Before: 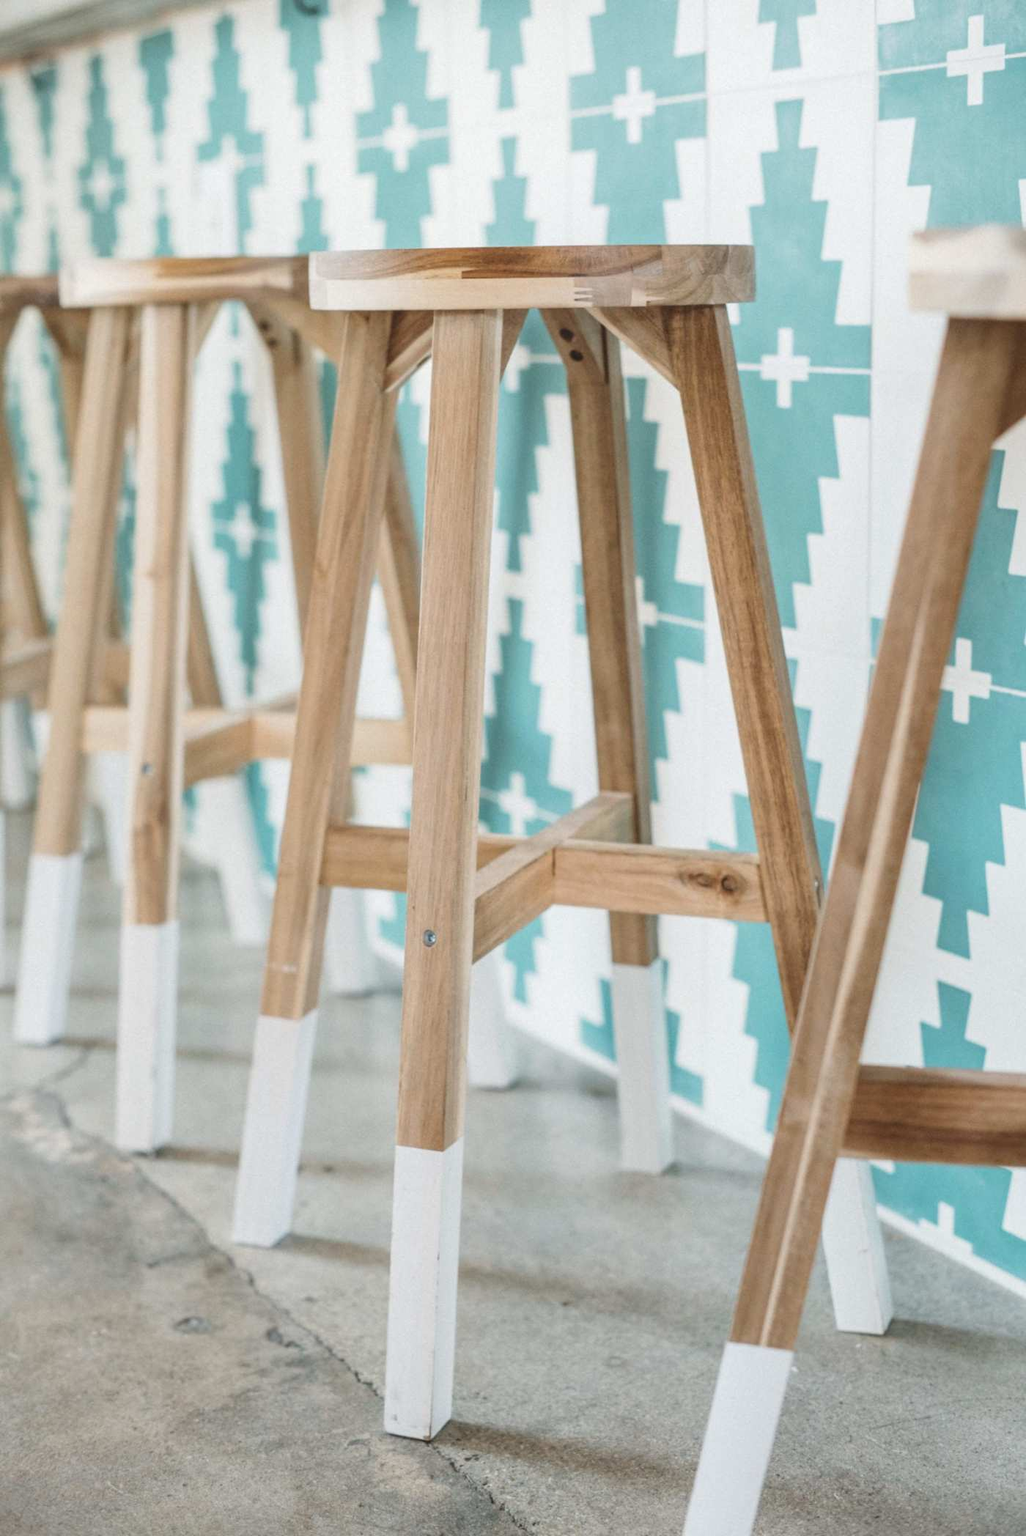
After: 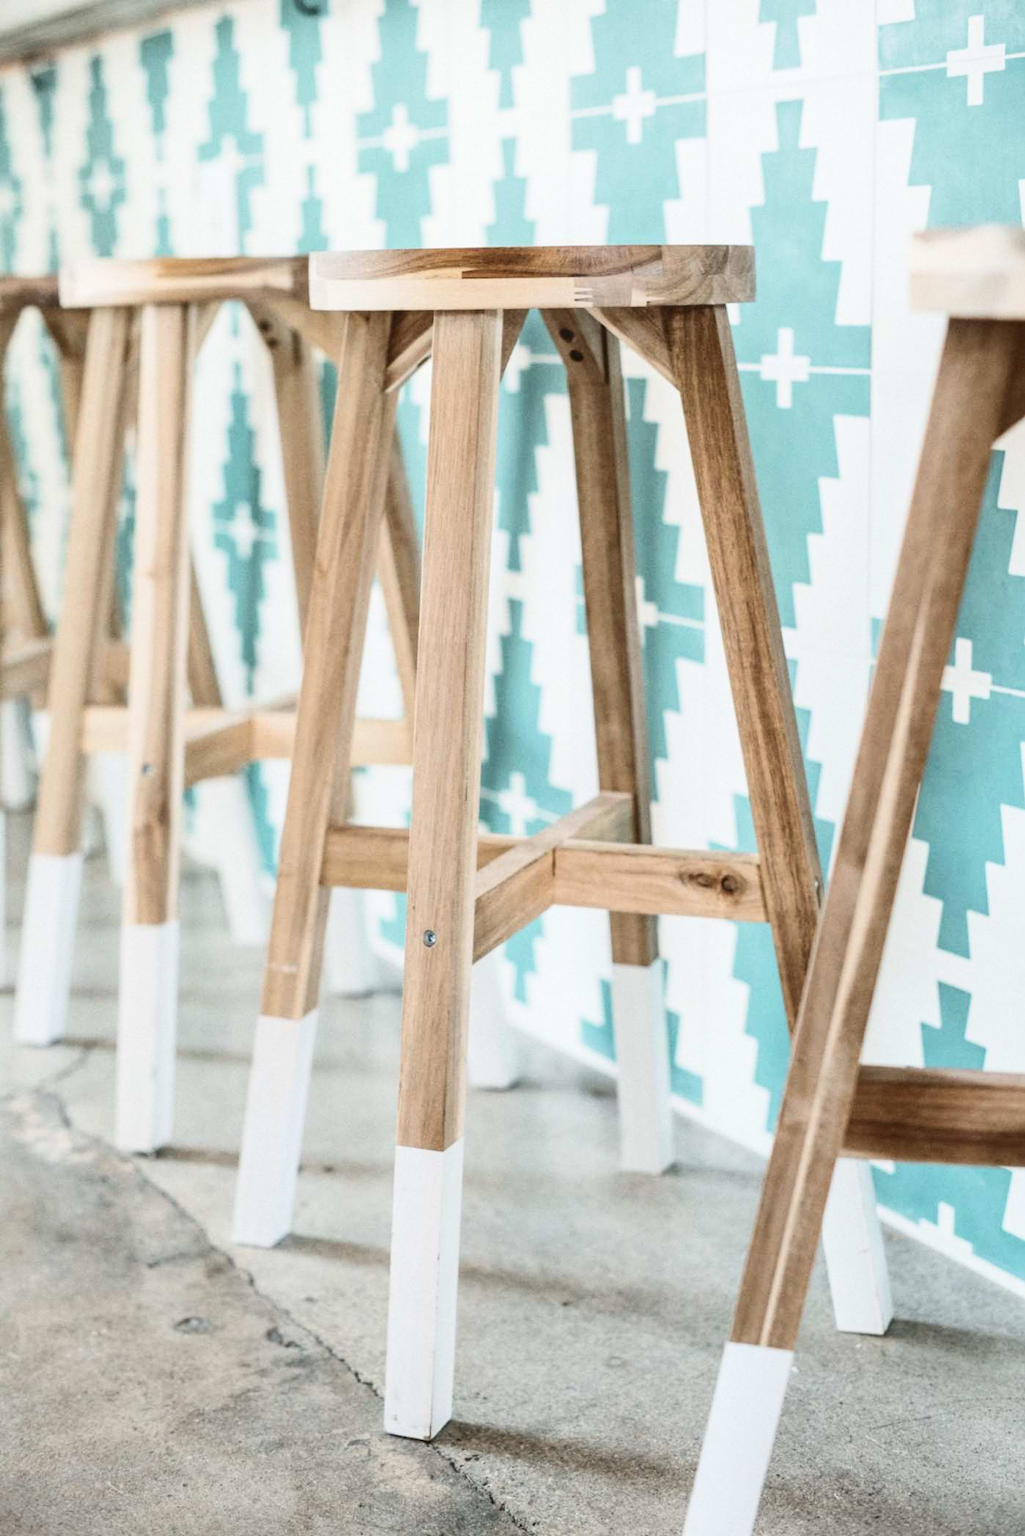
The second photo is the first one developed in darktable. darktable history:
contrast brightness saturation: contrast 0.275
